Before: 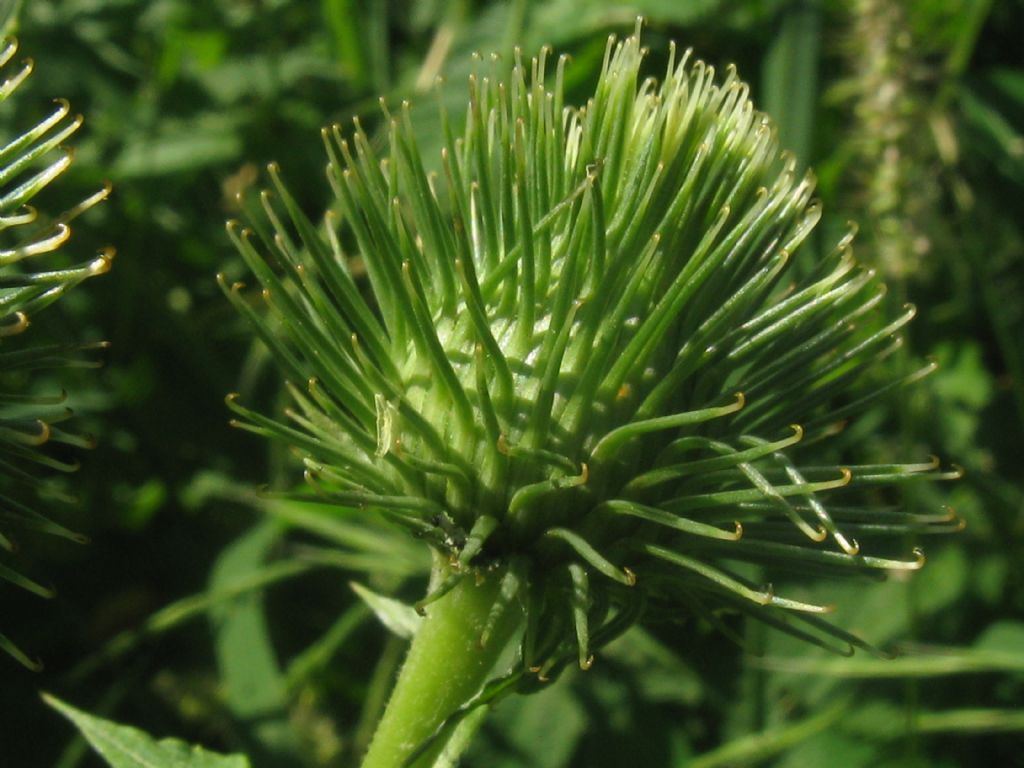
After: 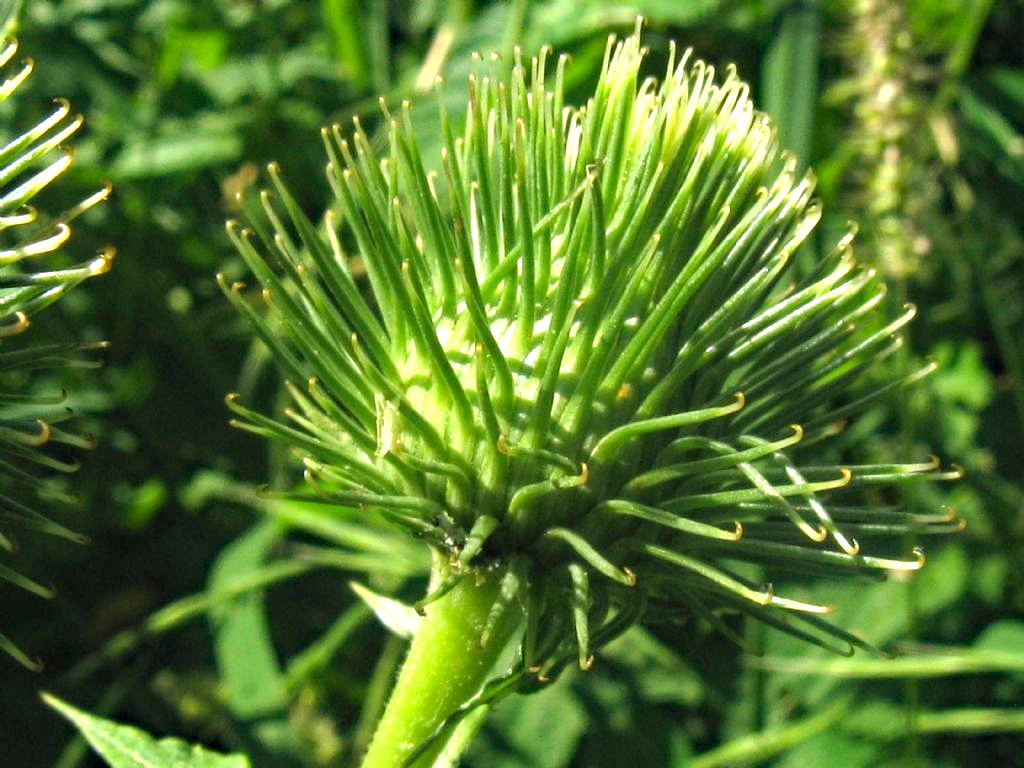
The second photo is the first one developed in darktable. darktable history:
haze removal: strength 0.29, distance 0.25, compatibility mode true, adaptive false
exposure: exposure 1.25 EV, compensate exposure bias true, compensate highlight preservation false
local contrast: highlights 100%, shadows 100%, detail 120%, midtone range 0.2
